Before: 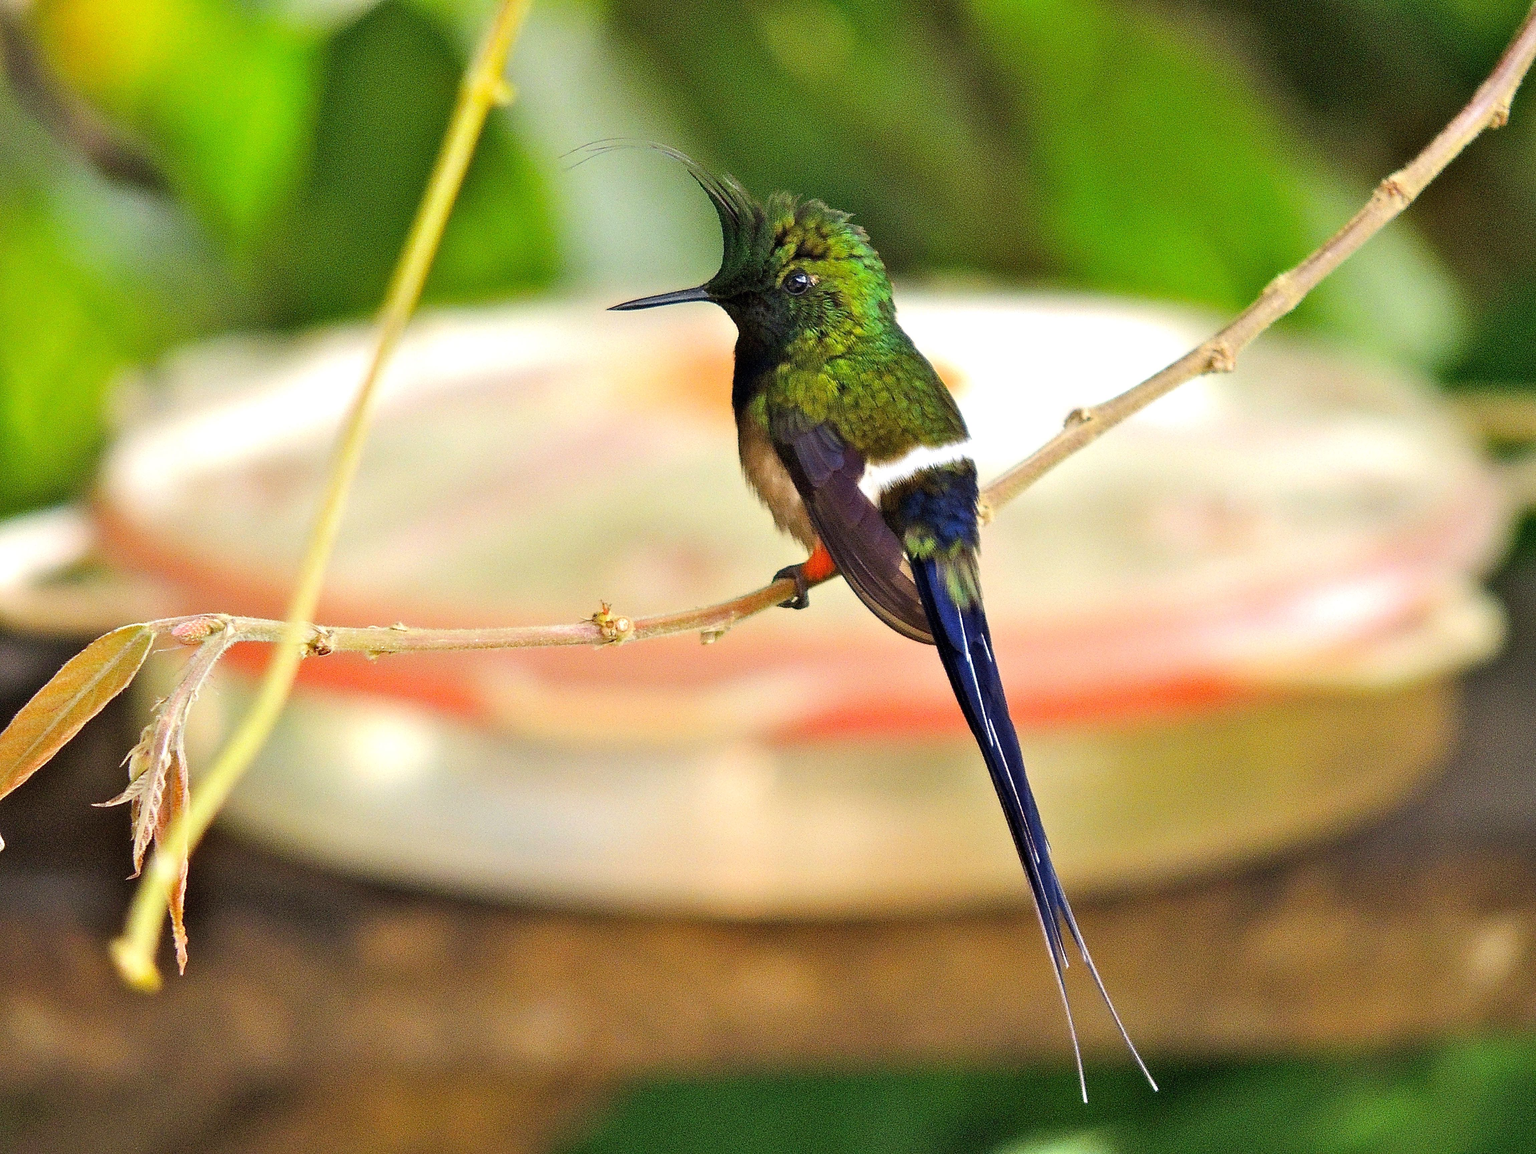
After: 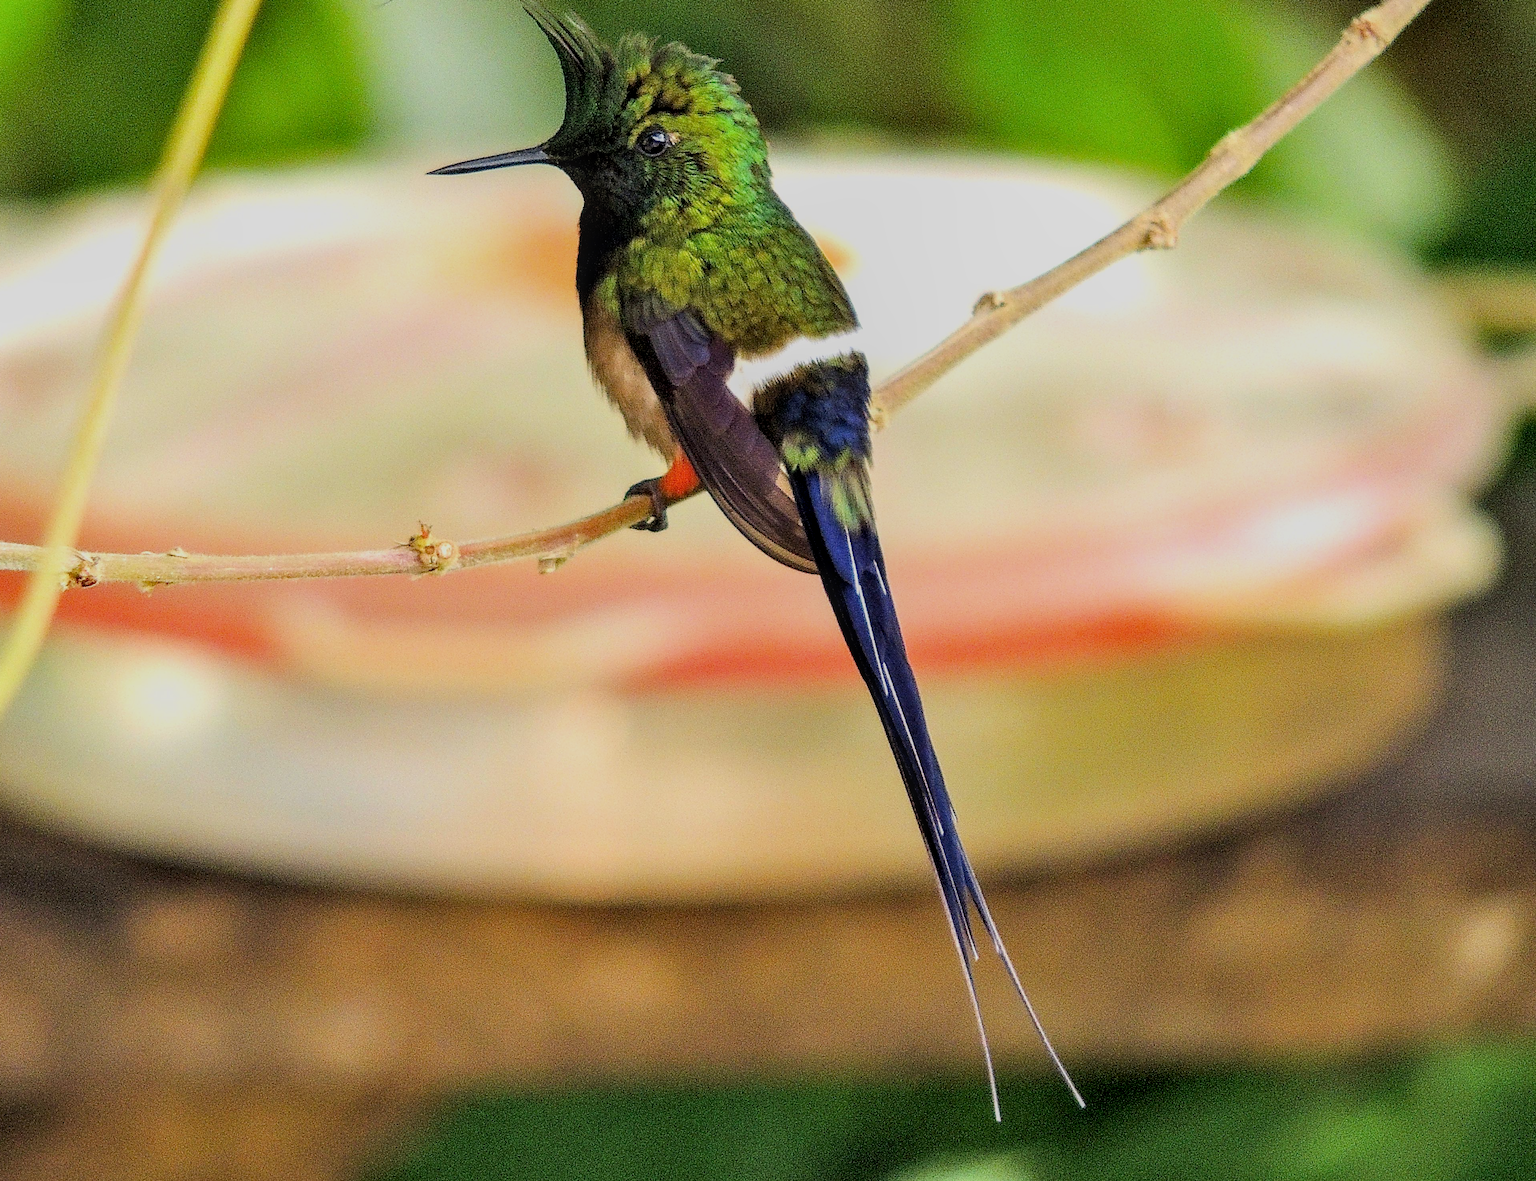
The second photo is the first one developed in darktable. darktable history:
crop: left 16.315%, top 14.246%
filmic rgb: black relative exposure -7.65 EV, white relative exposure 4.56 EV, hardness 3.61, color science v6 (2022)
local contrast: on, module defaults
